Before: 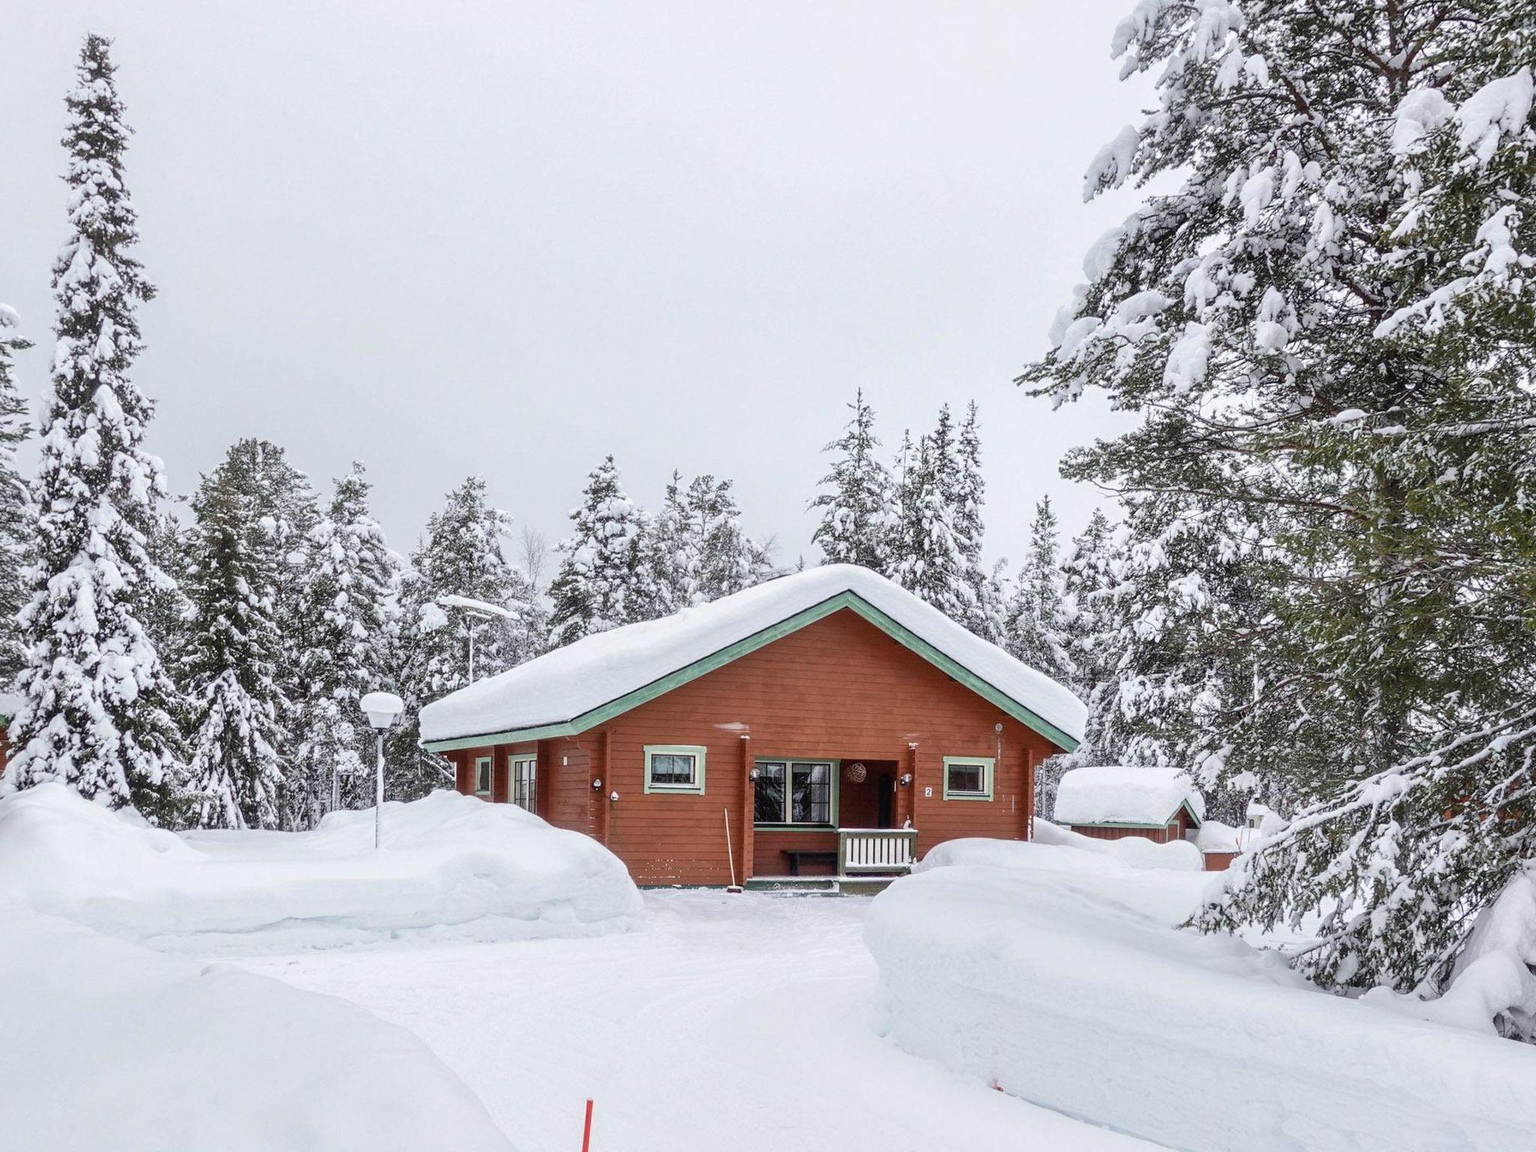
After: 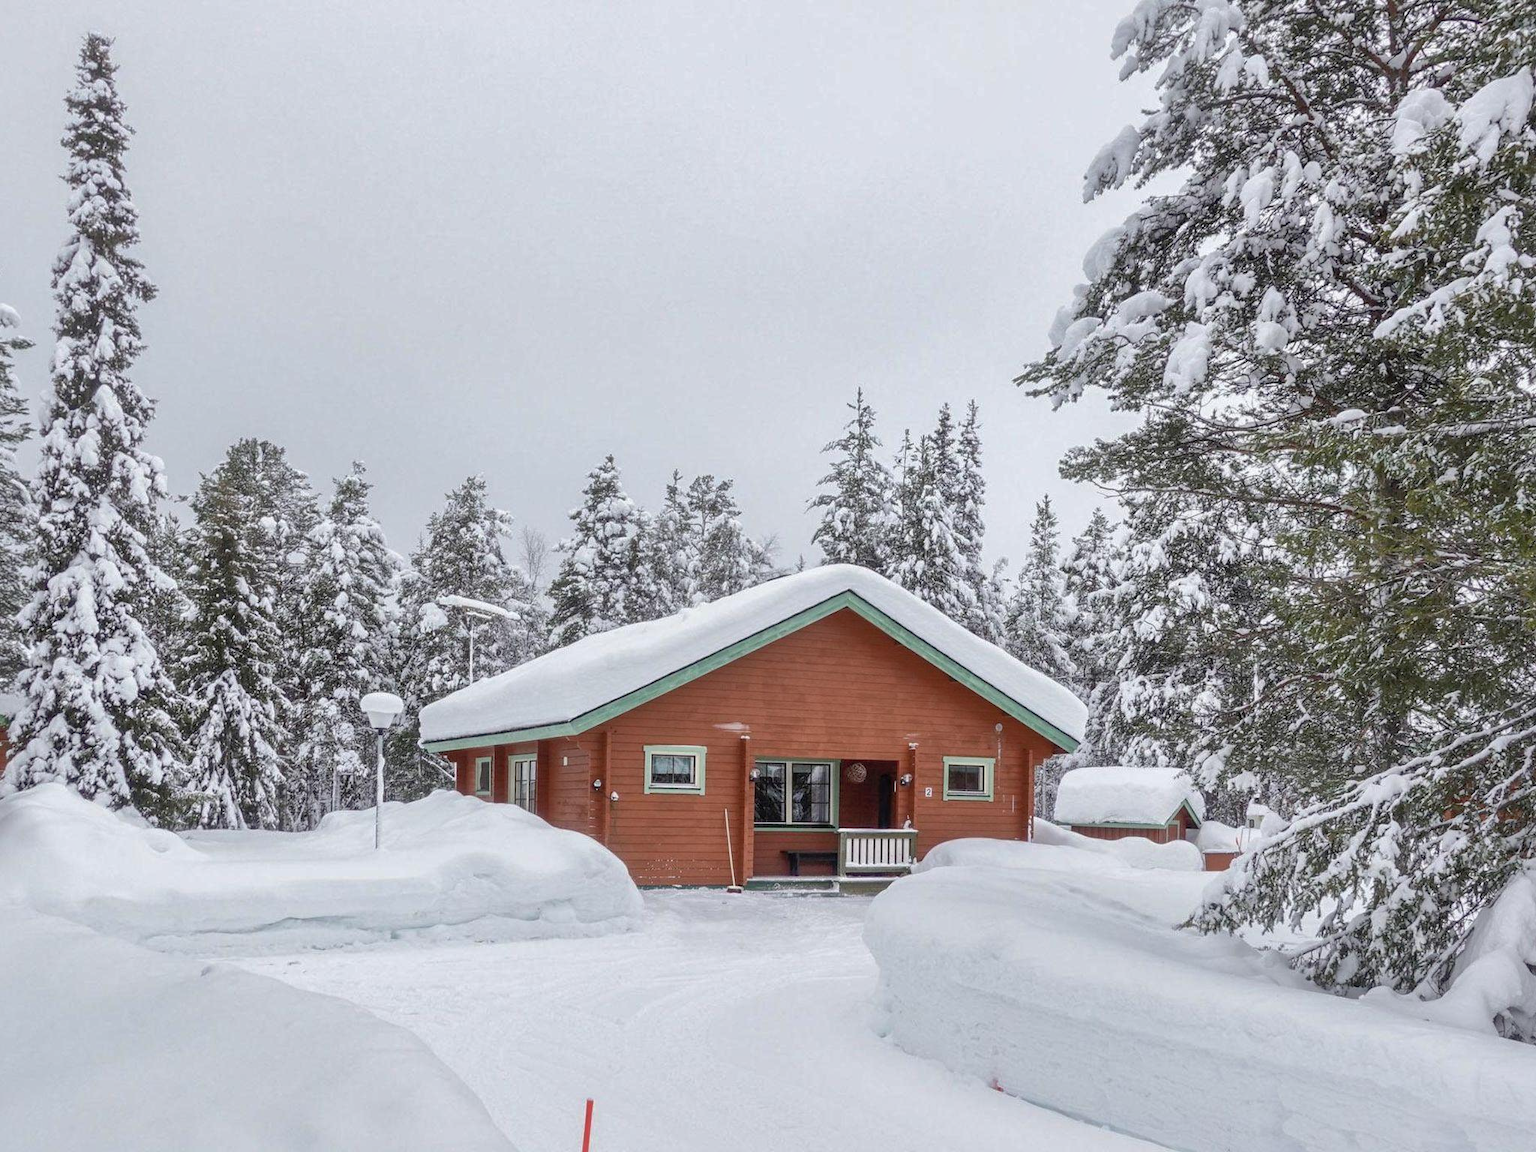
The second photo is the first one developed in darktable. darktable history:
shadows and highlights: on, module defaults
contrast brightness saturation: saturation -0.05
